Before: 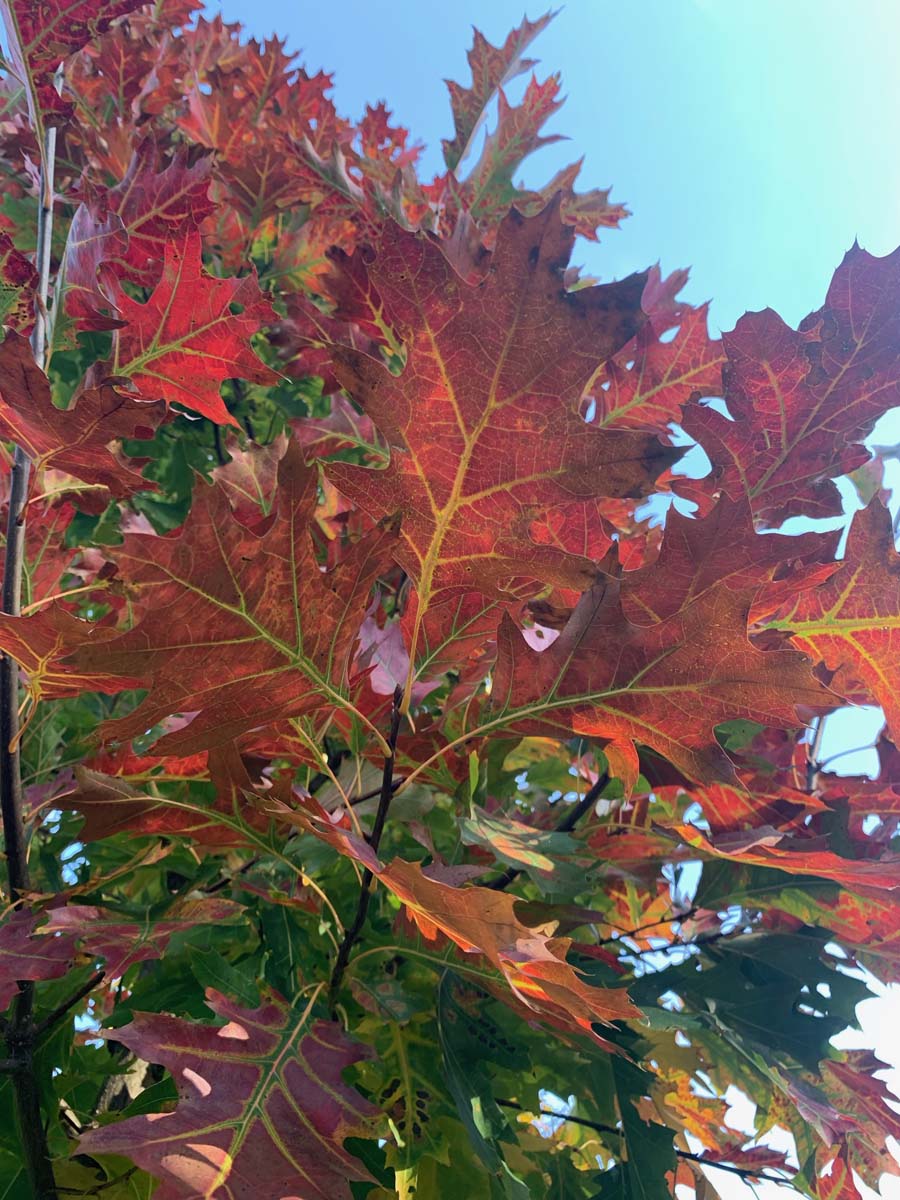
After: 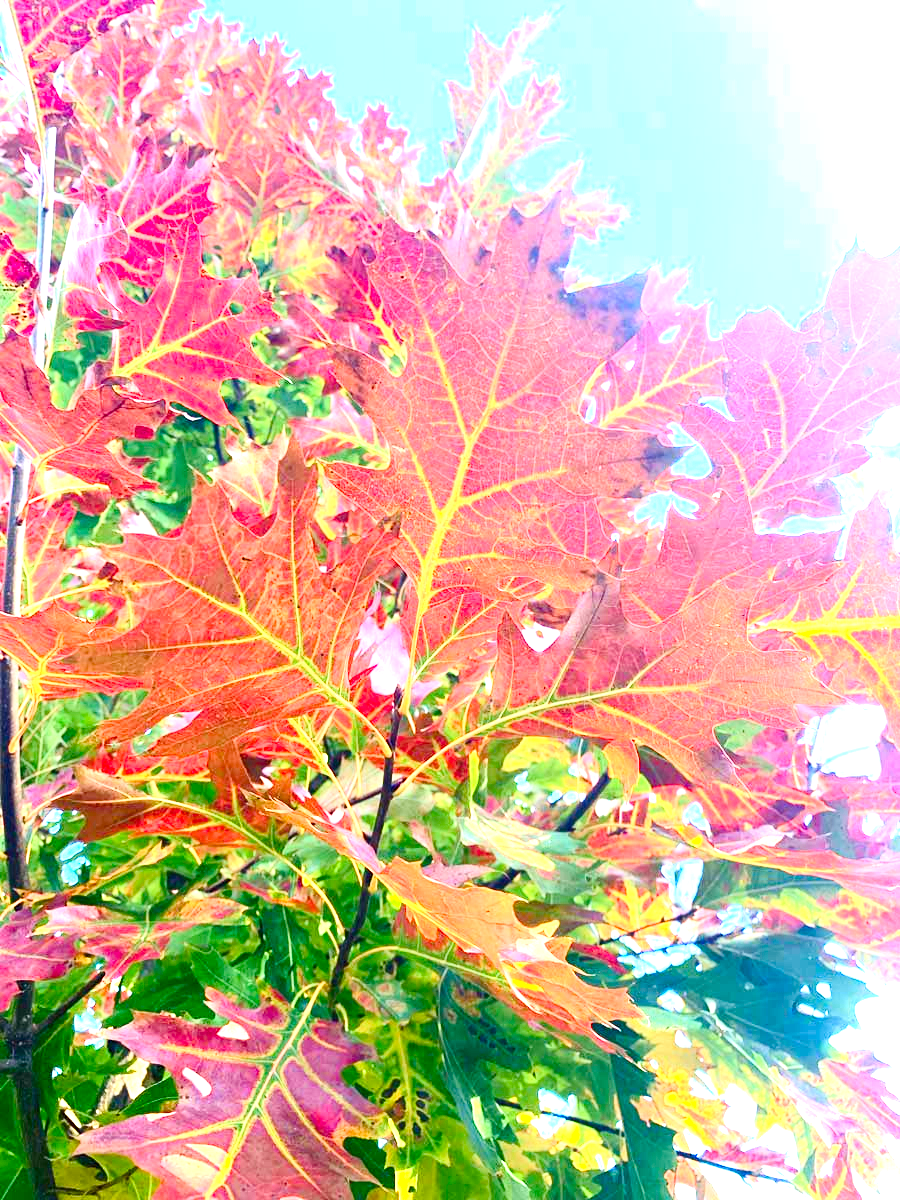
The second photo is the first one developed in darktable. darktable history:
contrast brightness saturation: contrast 0.23, brightness 0.1, saturation 0.29
exposure: exposure 2 EV, compensate exposure bias true, compensate highlight preservation false
color balance rgb: perceptual saturation grading › global saturation 25%, perceptual saturation grading › highlights -50%, perceptual saturation grading › shadows 30%, perceptual brilliance grading › global brilliance 12%, global vibrance 20%
